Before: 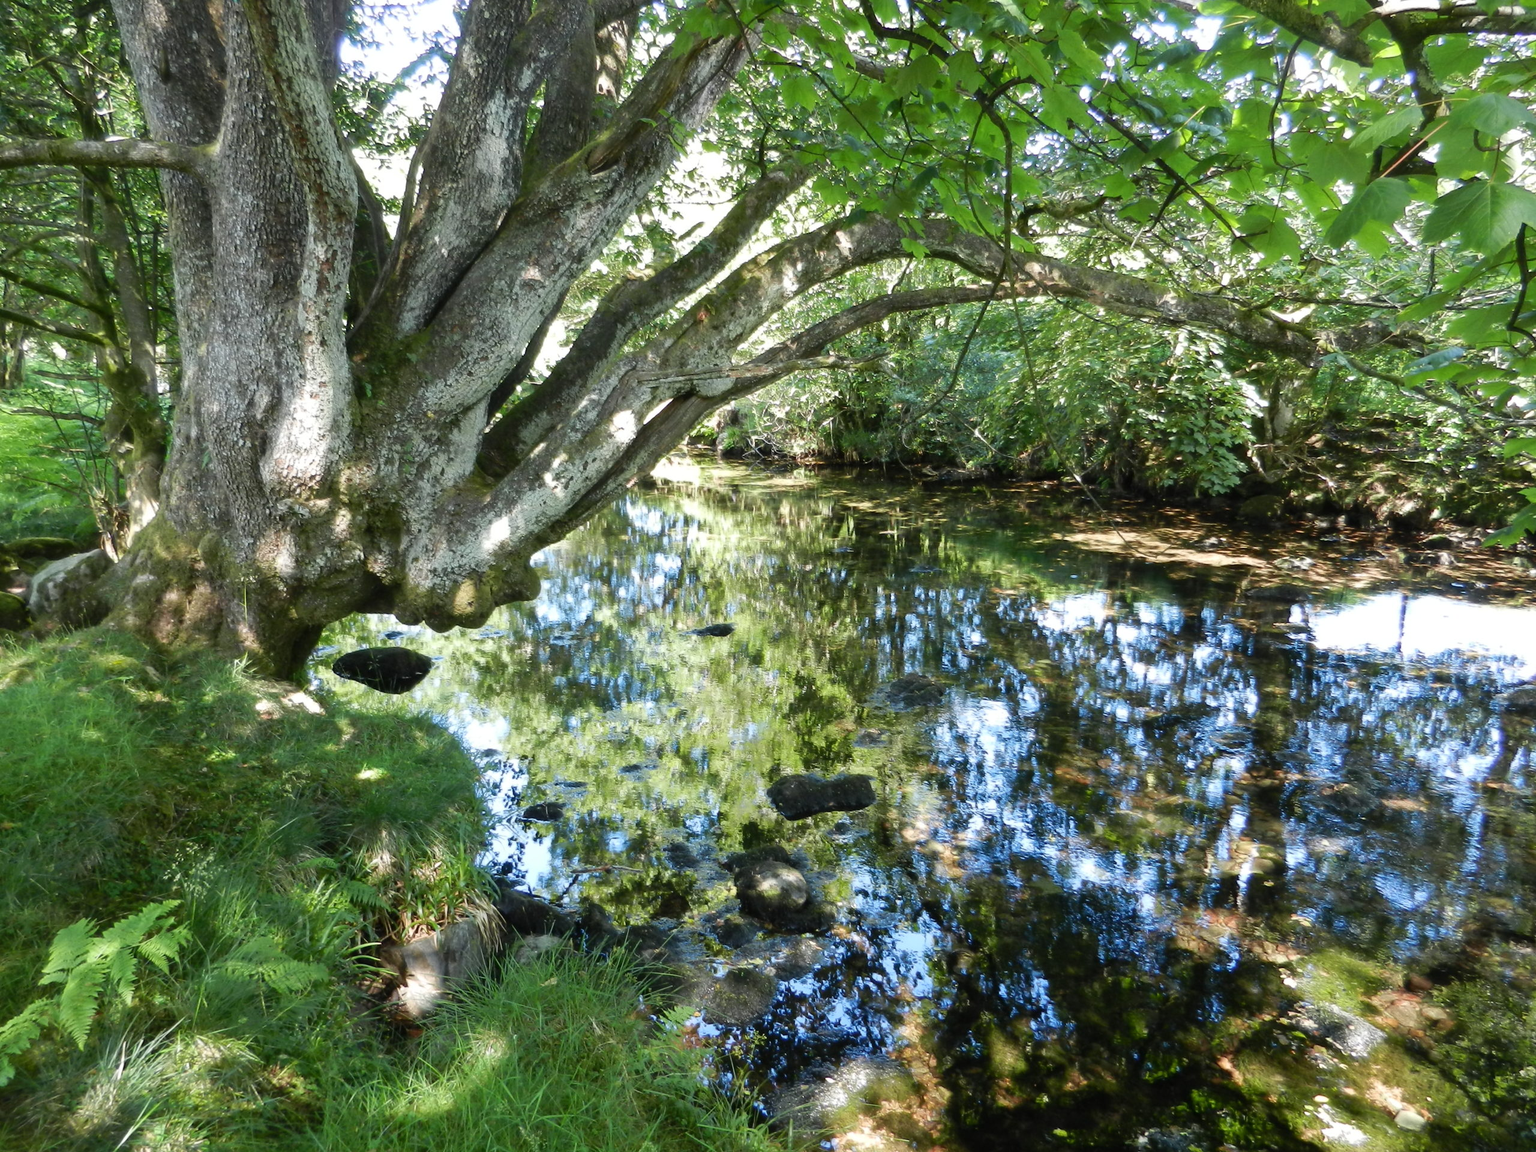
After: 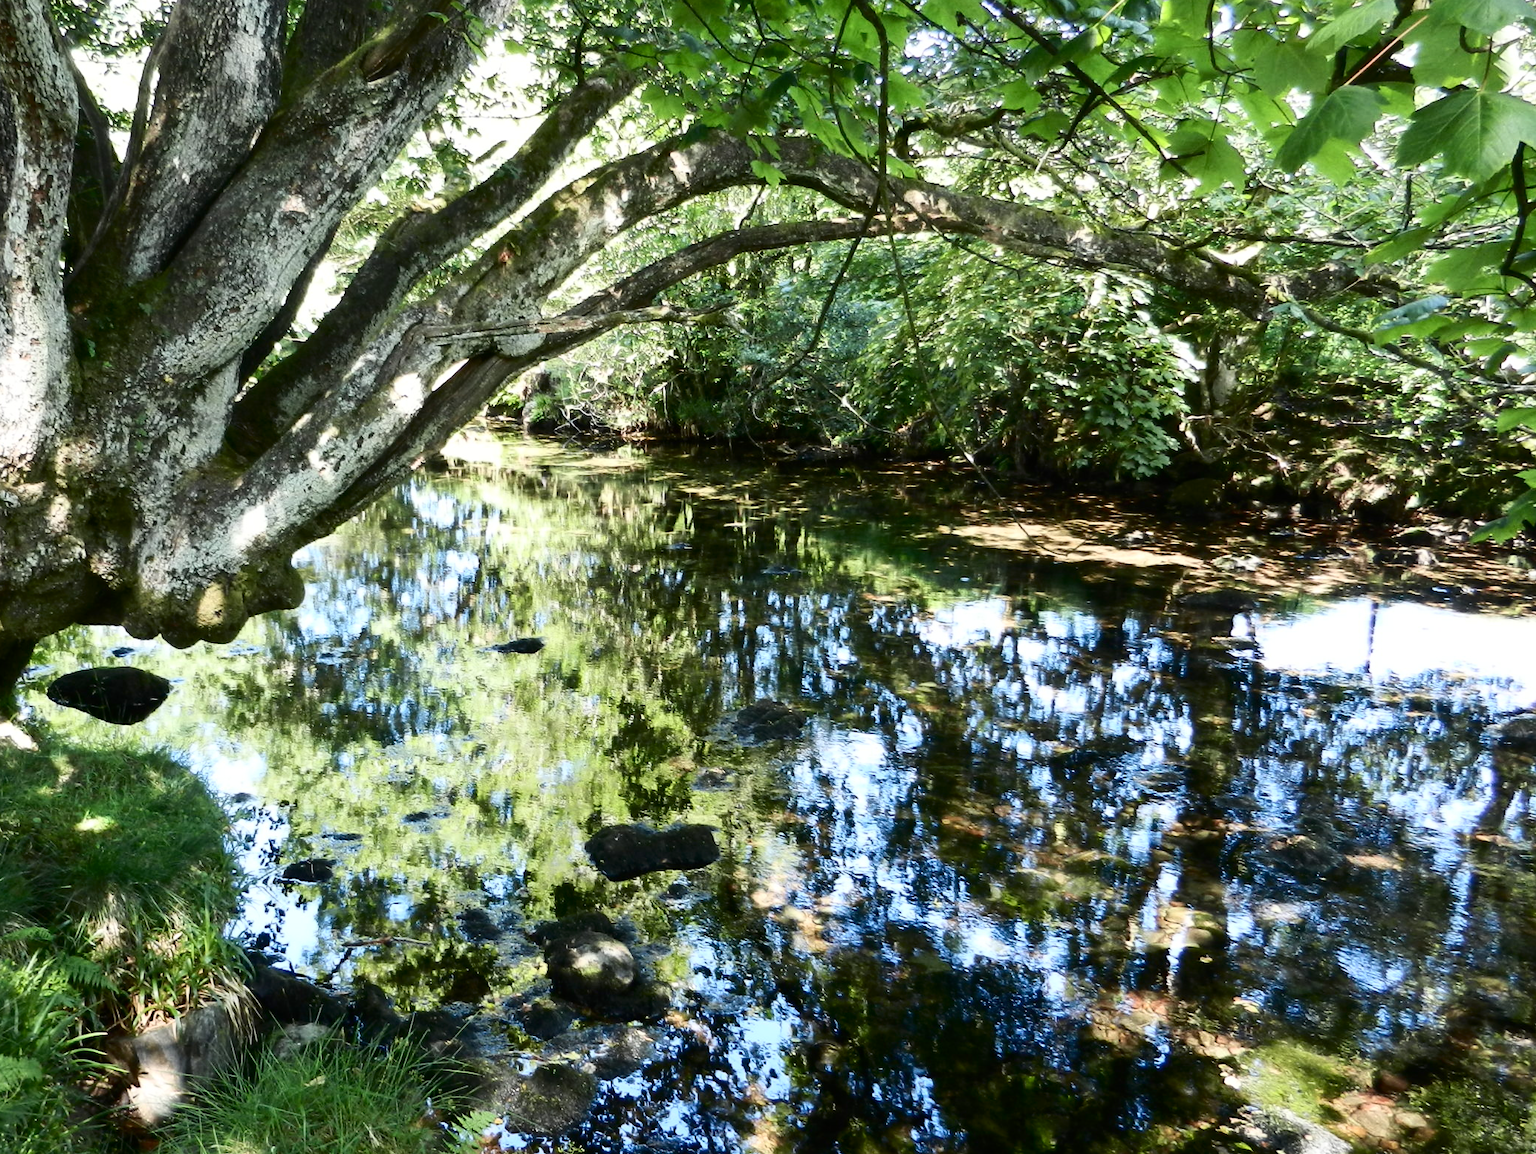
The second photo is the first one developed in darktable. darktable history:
contrast brightness saturation: contrast 0.296
crop: left 19.204%, top 9.451%, right 0%, bottom 9.579%
